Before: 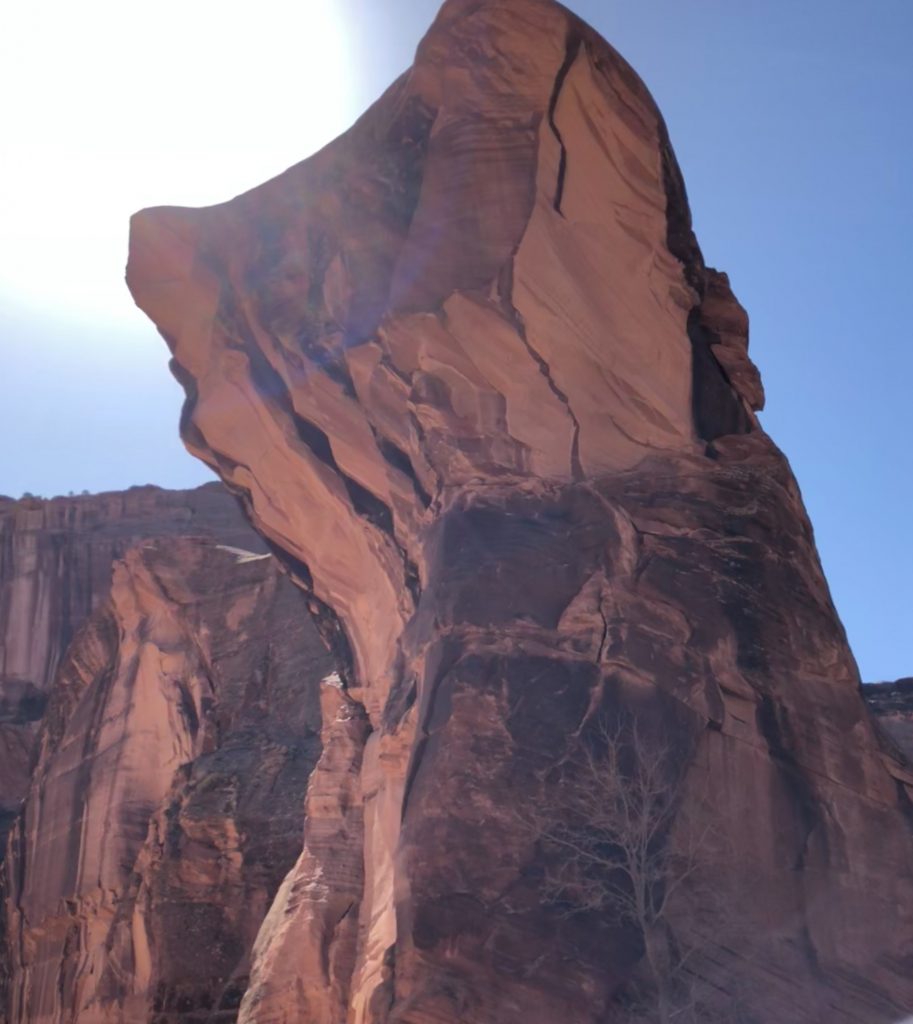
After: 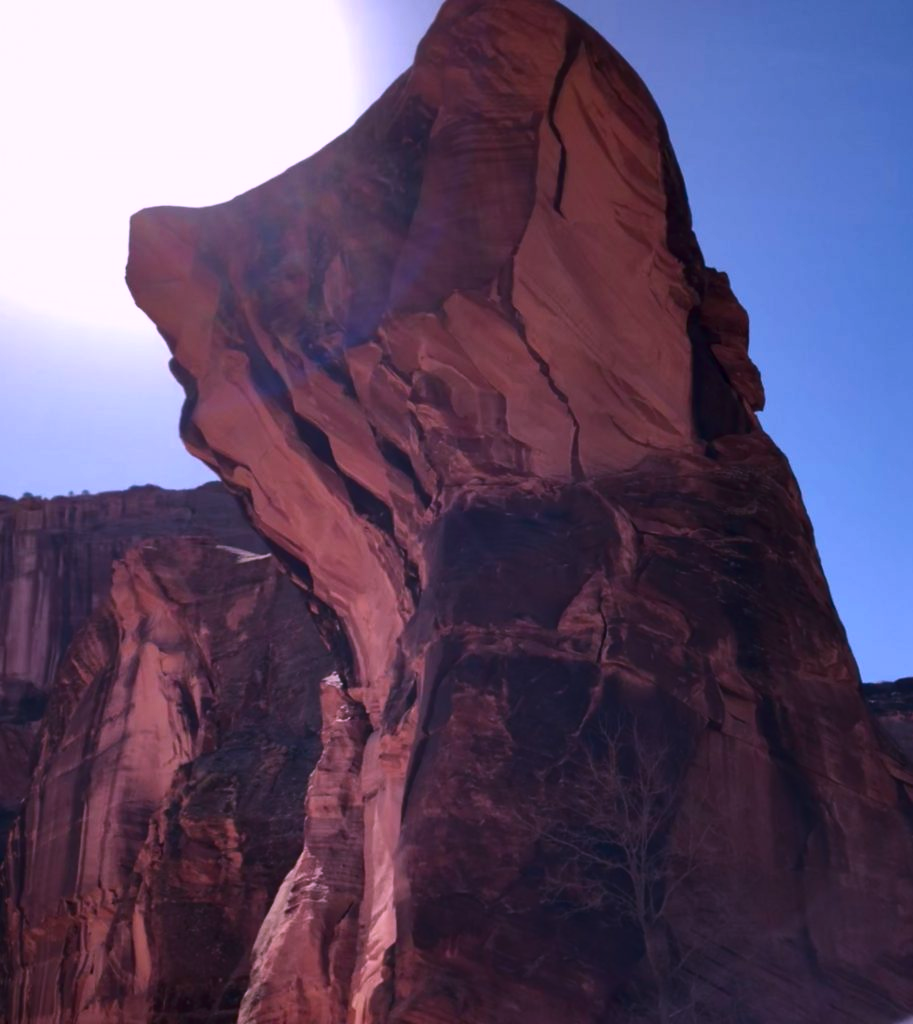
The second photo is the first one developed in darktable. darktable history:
contrast brightness saturation: contrast 0.13, brightness -0.24, saturation 0.14
color correction: highlights a* 15.46, highlights b* -20.56
